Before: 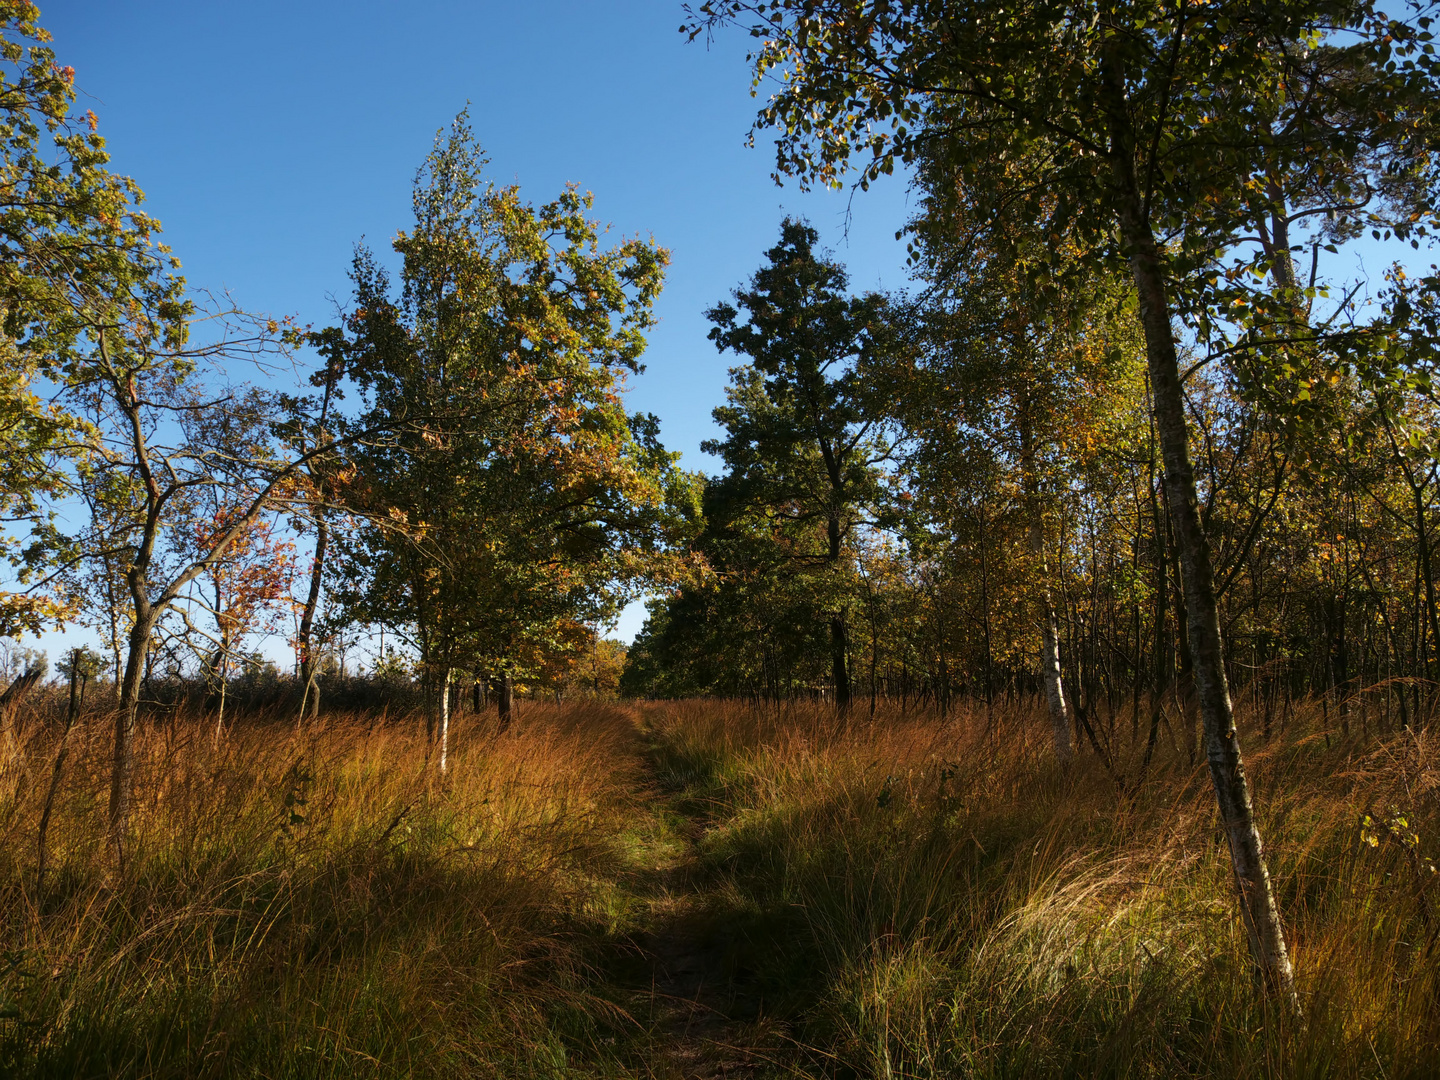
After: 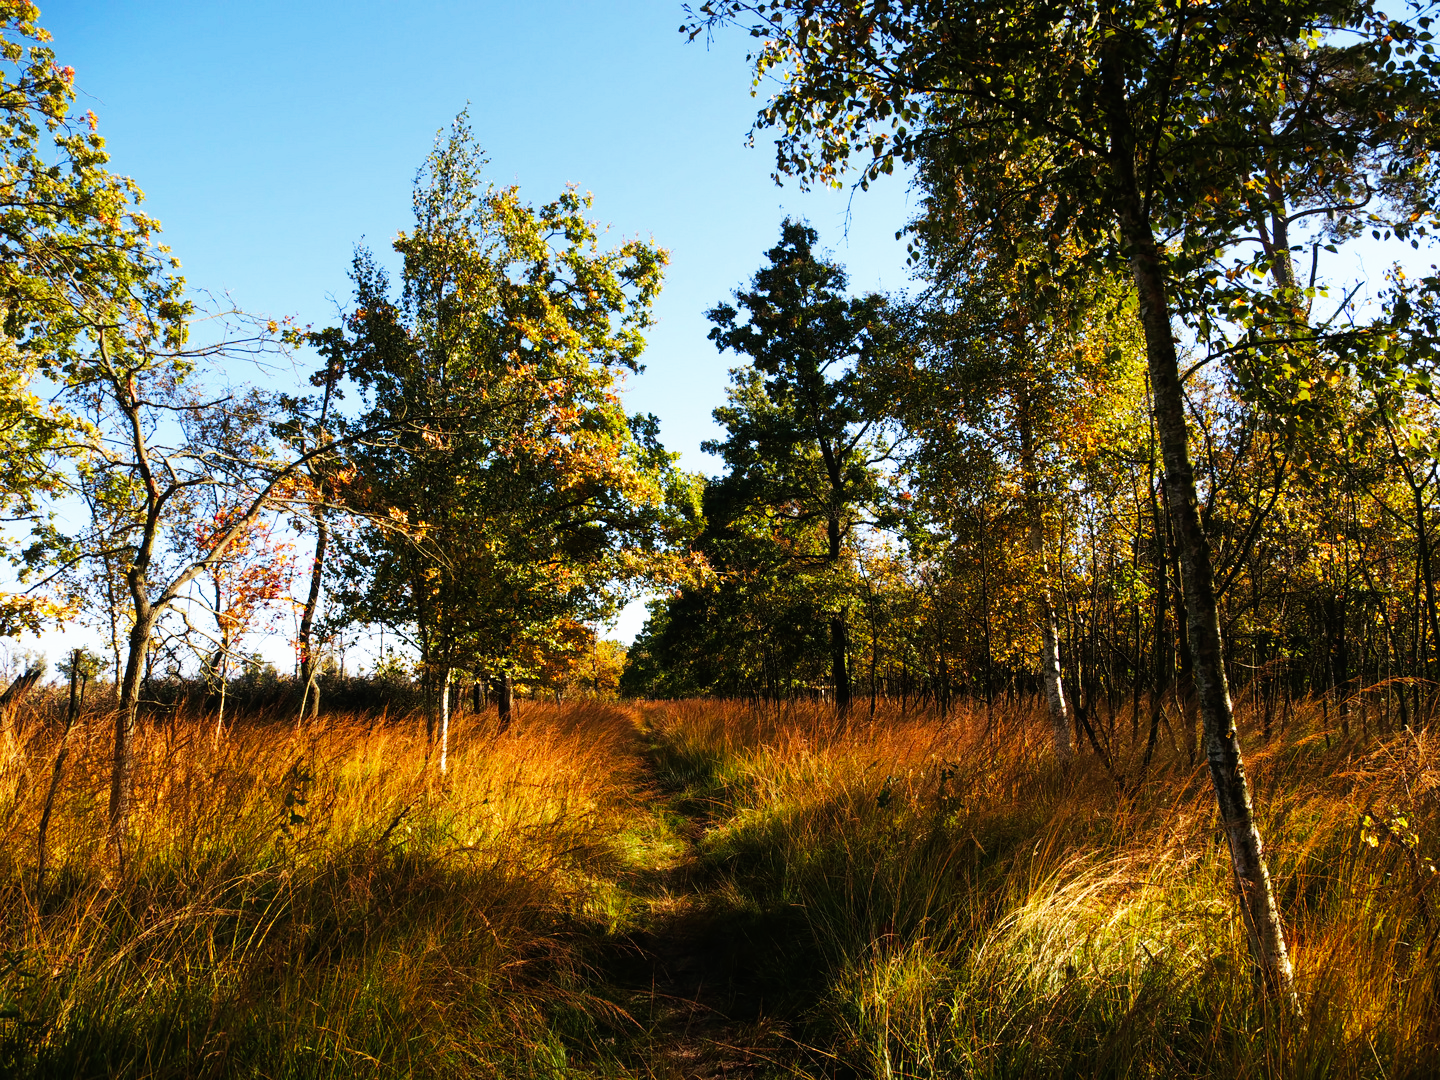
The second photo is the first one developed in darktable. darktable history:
base curve: curves: ch0 [(0, 0) (0.007, 0.004) (0.027, 0.03) (0.046, 0.07) (0.207, 0.54) (0.442, 0.872) (0.673, 0.972) (1, 1)], preserve colors none
shadows and highlights: shadows 25, highlights -25
